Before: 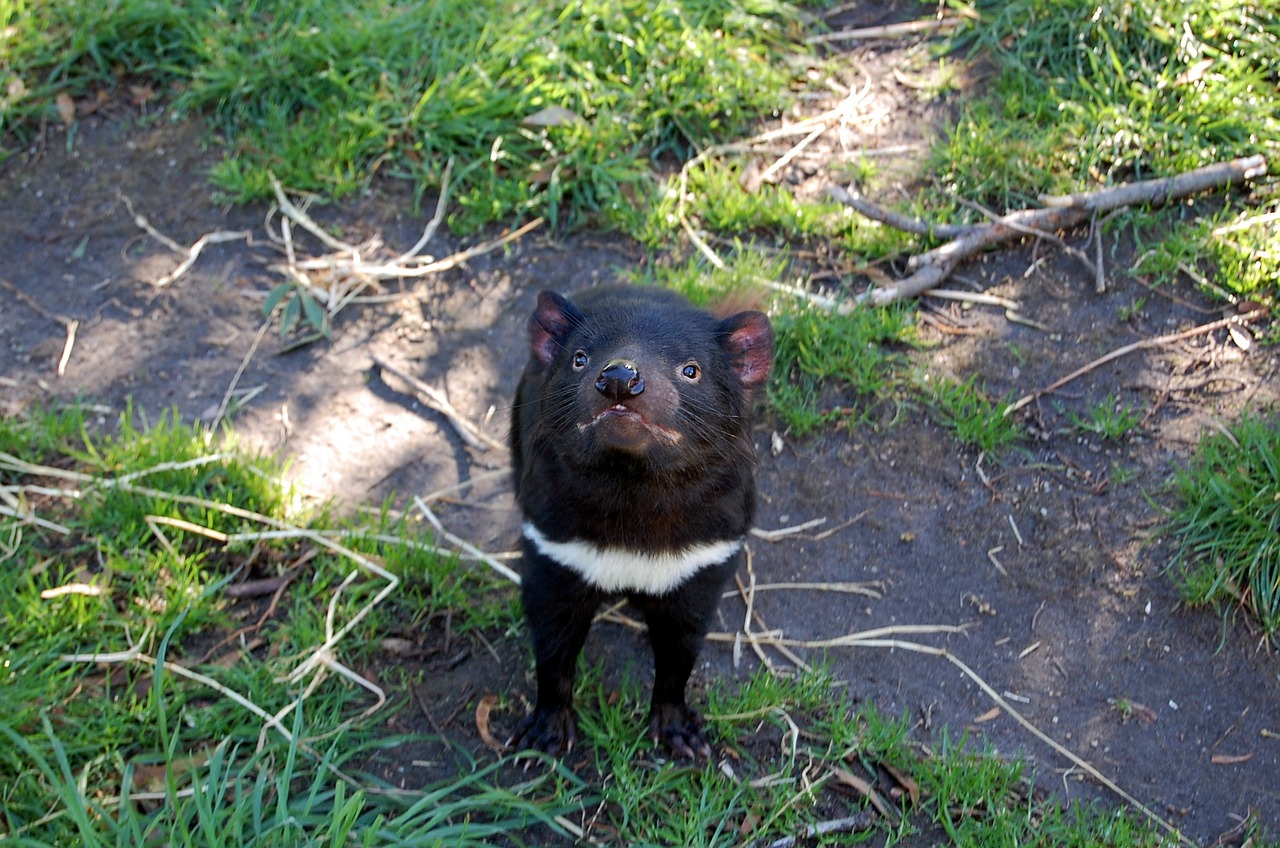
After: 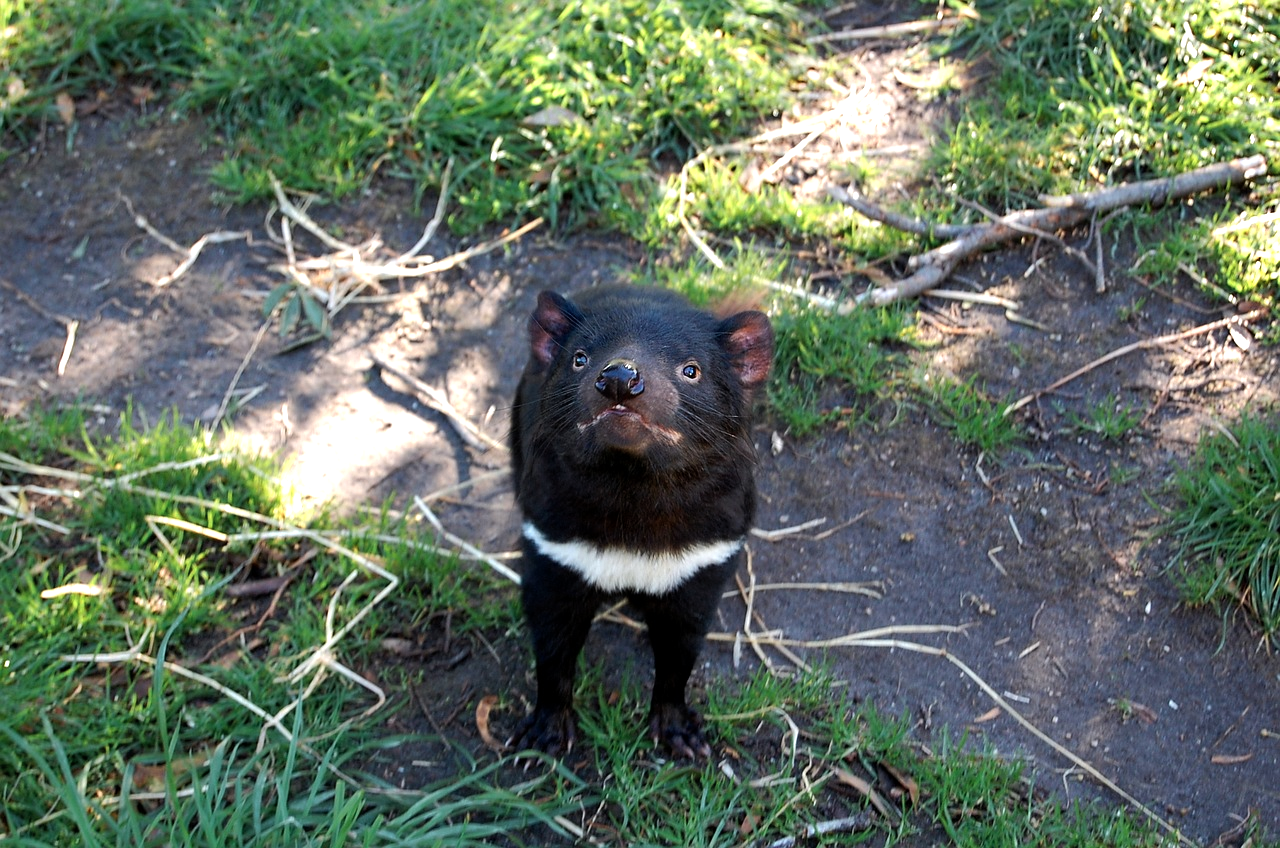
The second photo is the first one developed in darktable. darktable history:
color zones: curves: ch0 [(0.018, 0.548) (0.197, 0.654) (0.425, 0.447) (0.605, 0.658) (0.732, 0.579)]; ch1 [(0.105, 0.531) (0.224, 0.531) (0.386, 0.39) (0.618, 0.456) (0.732, 0.456) (0.956, 0.421)]; ch2 [(0.039, 0.583) (0.215, 0.465) (0.399, 0.544) (0.465, 0.548) (0.614, 0.447) (0.724, 0.43) (0.882, 0.623) (0.956, 0.632)]
color balance: contrast 10%
shadows and highlights: radius 337.17, shadows 29.01, soften with gaussian
